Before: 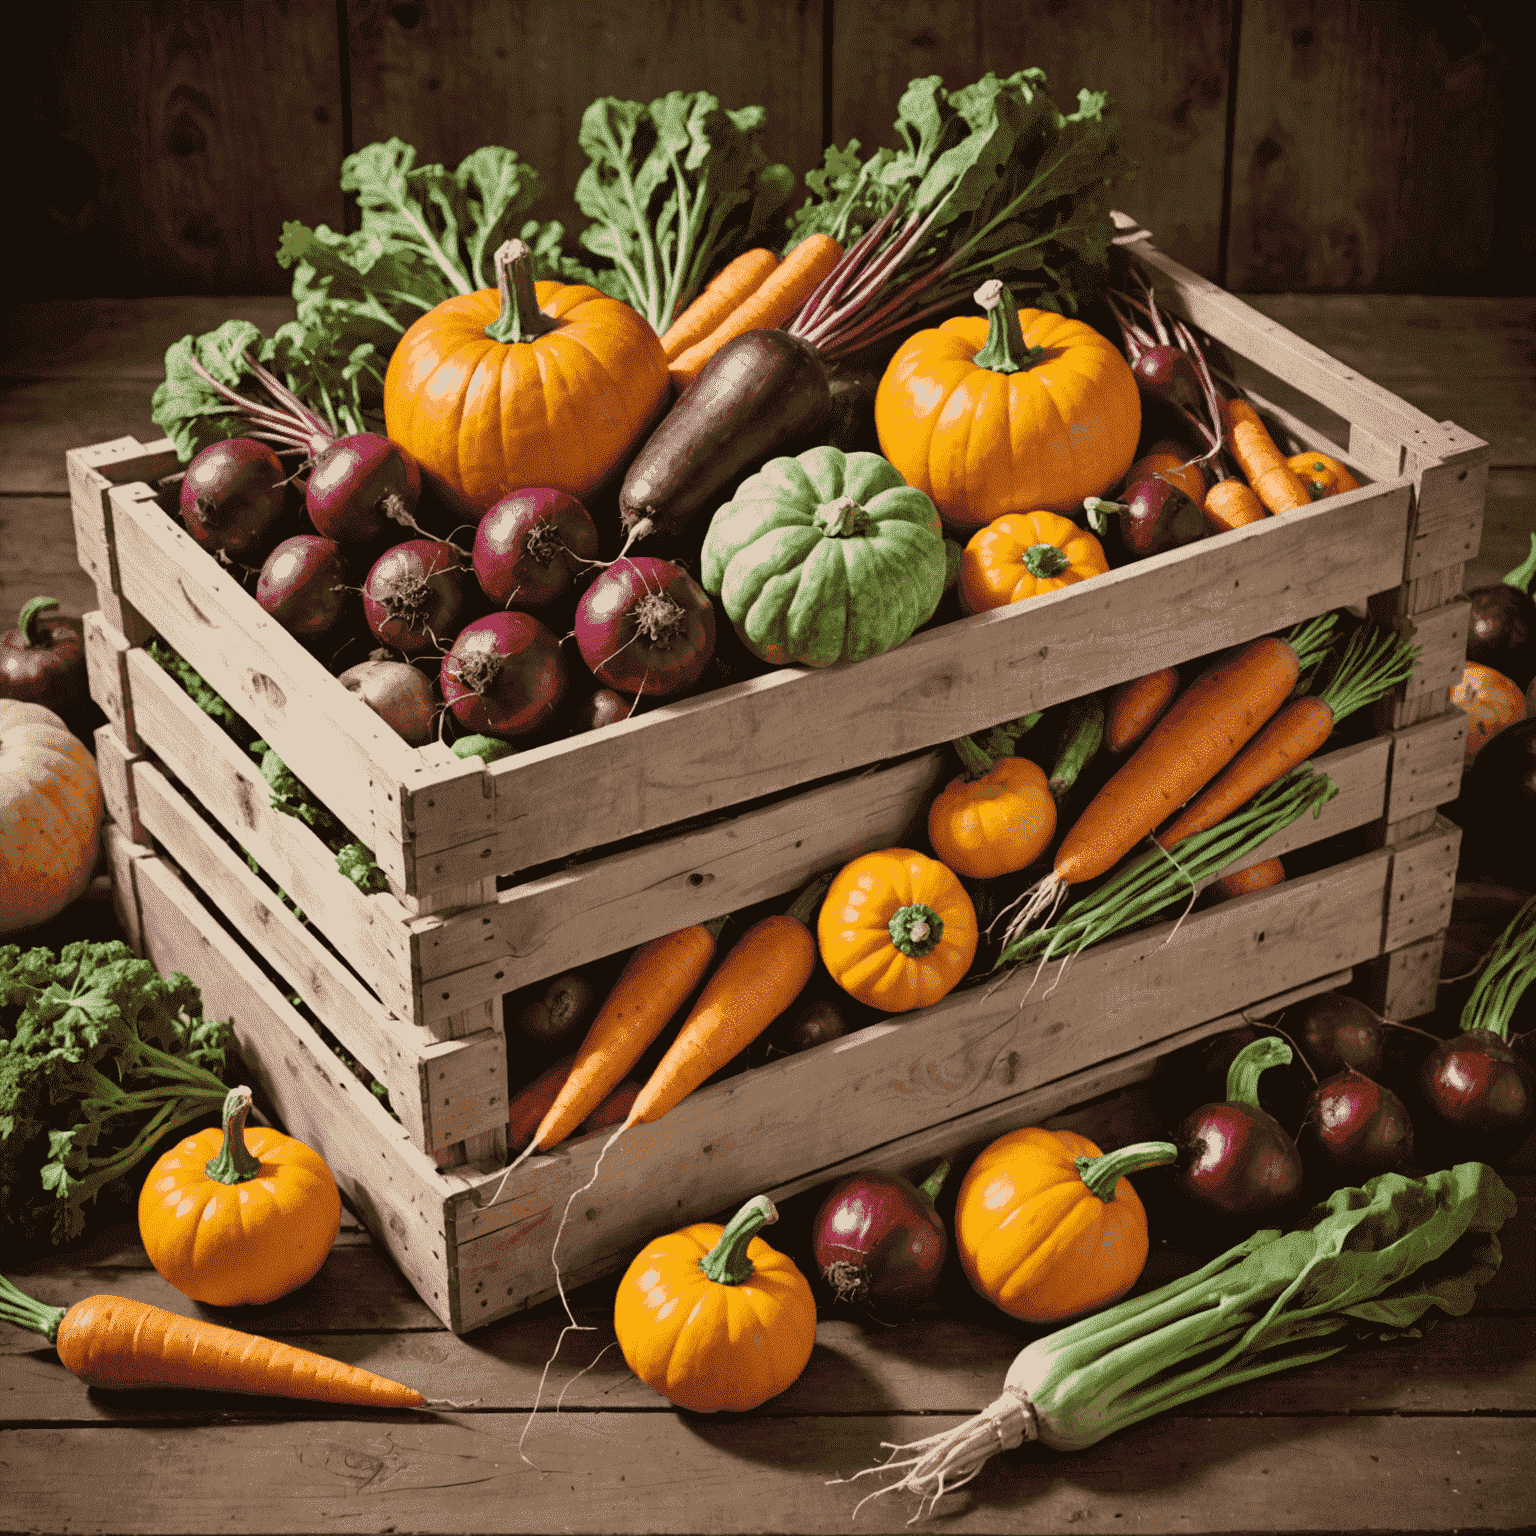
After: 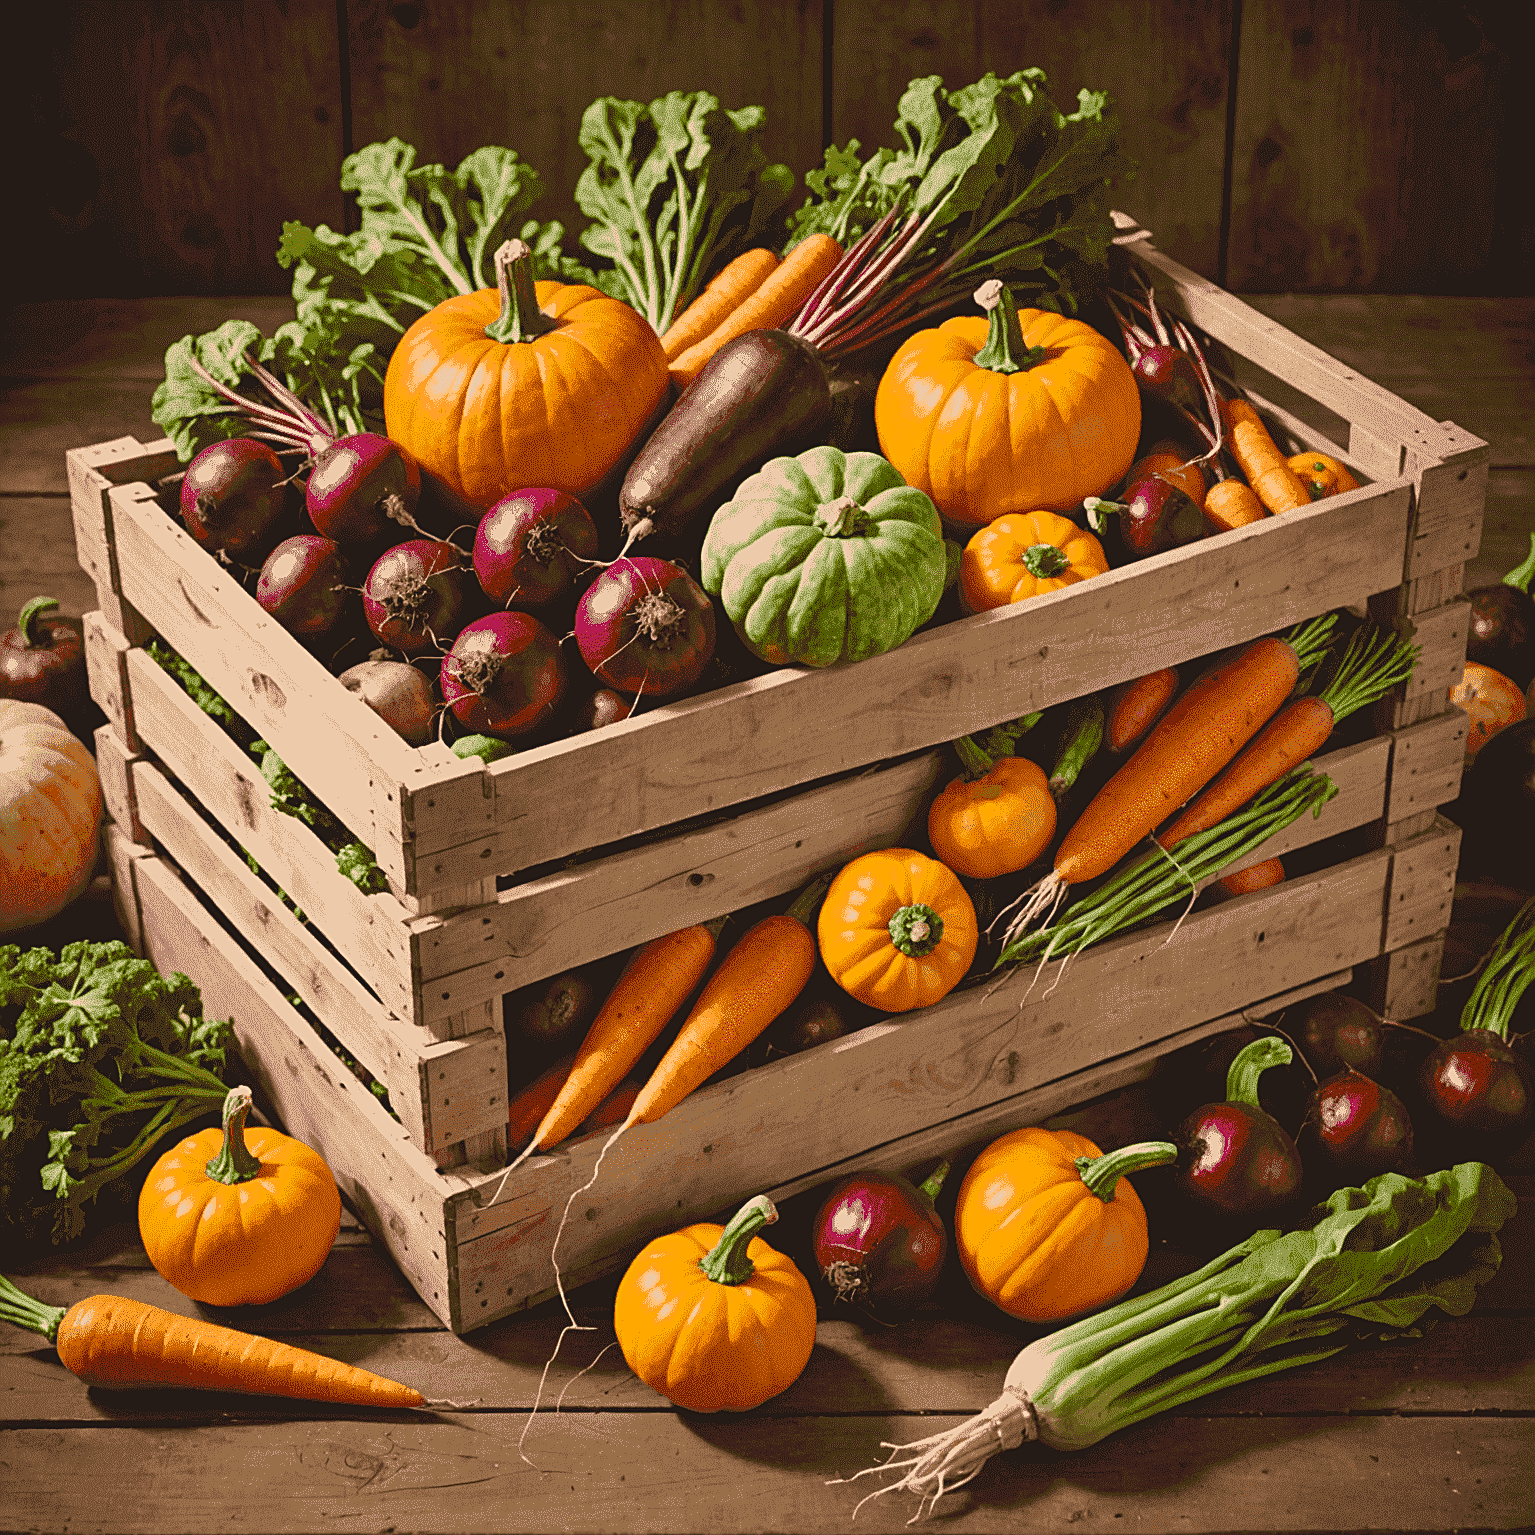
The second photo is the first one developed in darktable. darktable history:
sharpen: radius 1.967
color balance rgb: shadows lift › chroma 2%, shadows lift › hue 247.2°, power › chroma 0.3%, power › hue 25.2°, highlights gain › chroma 3%, highlights gain › hue 60°, global offset › luminance 0.75%, perceptual saturation grading › global saturation 20%, perceptual saturation grading › highlights -20%, perceptual saturation grading › shadows 30%, global vibrance 20%
